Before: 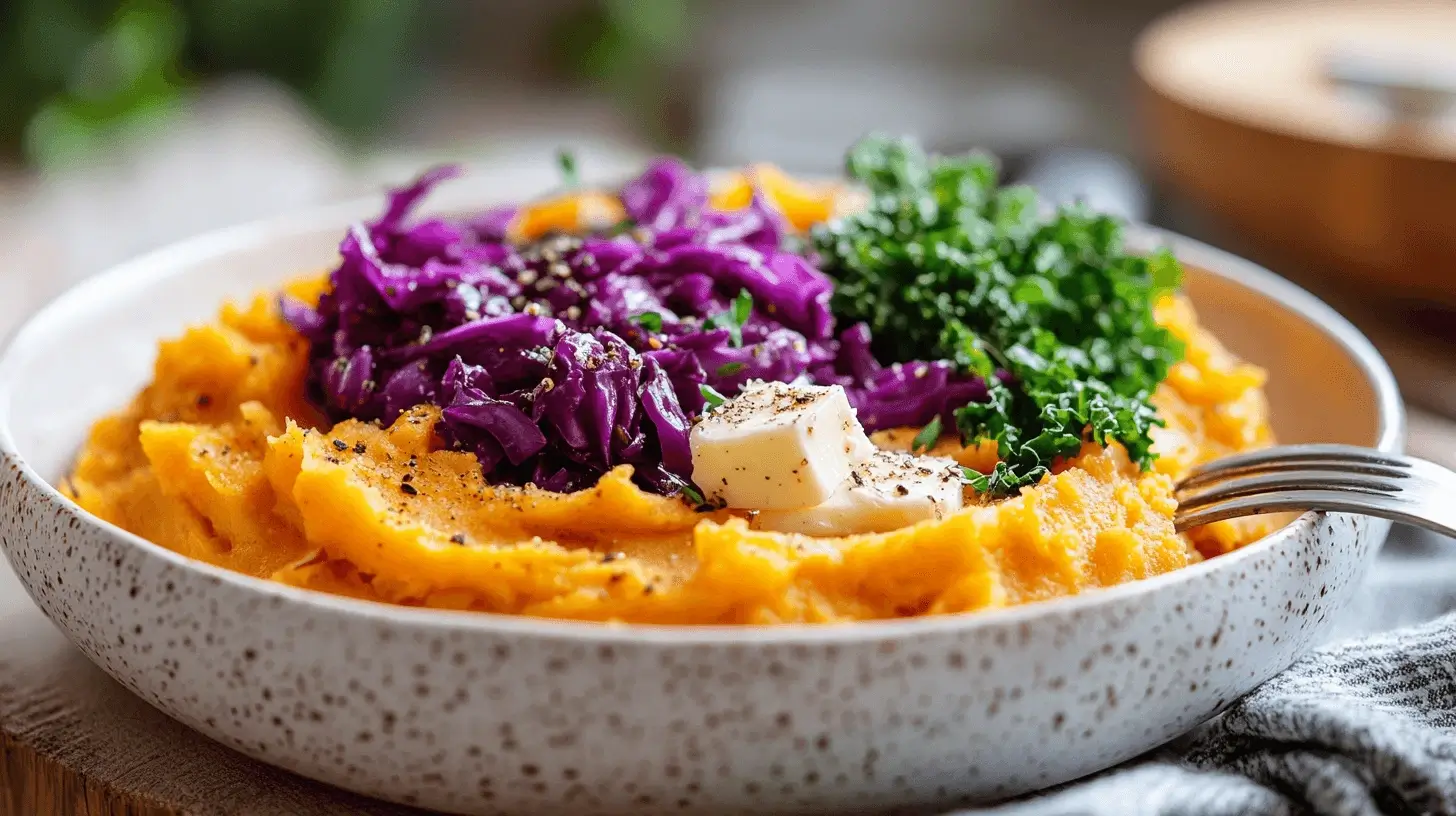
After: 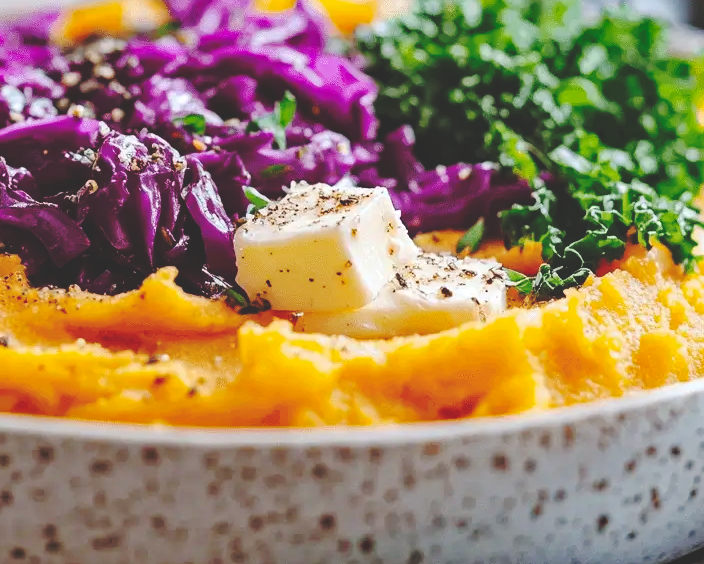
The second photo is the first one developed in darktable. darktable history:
base curve: curves: ch0 [(0, 0.024) (0.055, 0.065) (0.121, 0.166) (0.236, 0.319) (0.693, 0.726) (1, 1)], preserve colors none
crop: left 31.335%, top 24.337%, right 20.268%, bottom 6.475%
haze removal: strength 0.399, distance 0.215, compatibility mode true
